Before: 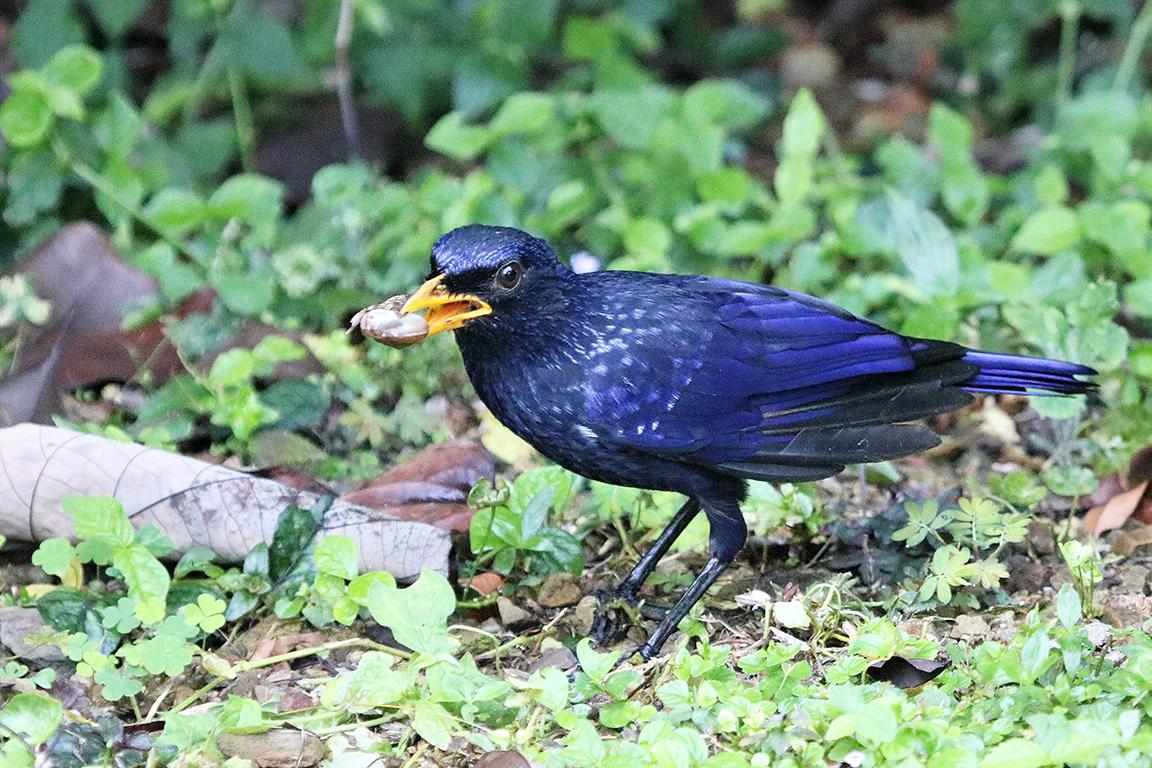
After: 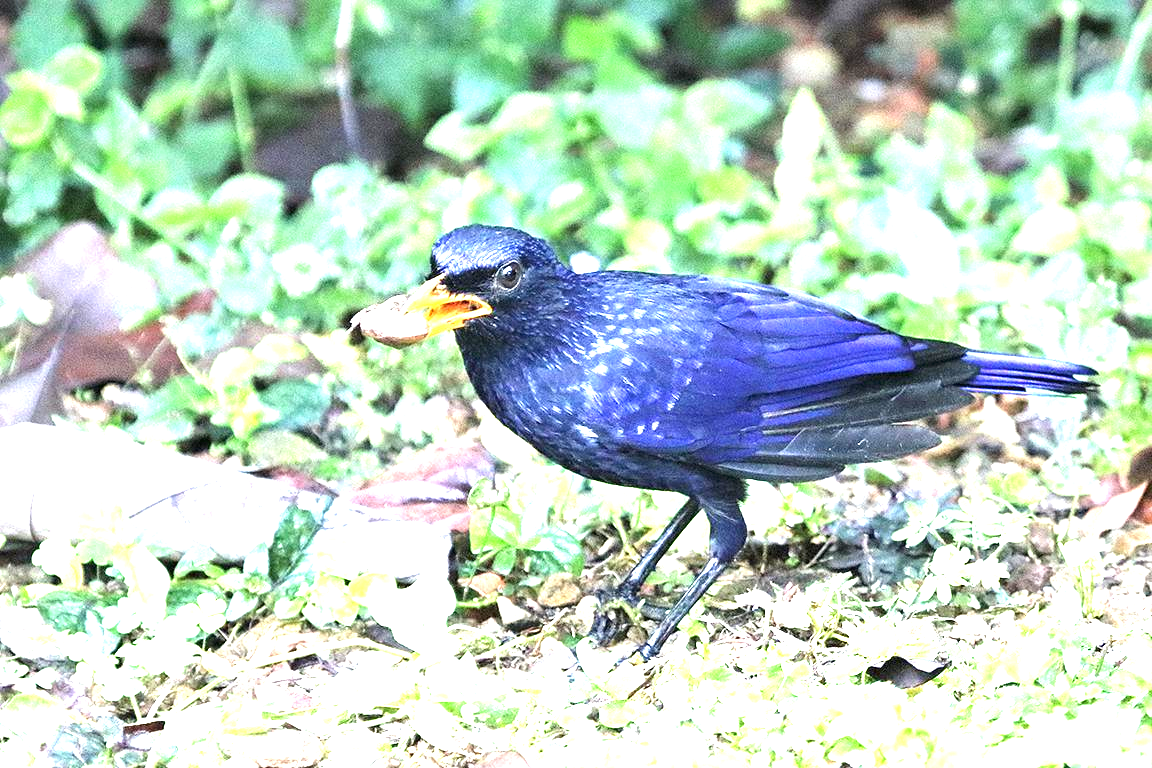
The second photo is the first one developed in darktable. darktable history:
exposure: black level correction 0, exposure 1.739 EV, compensate highlight preservation false
